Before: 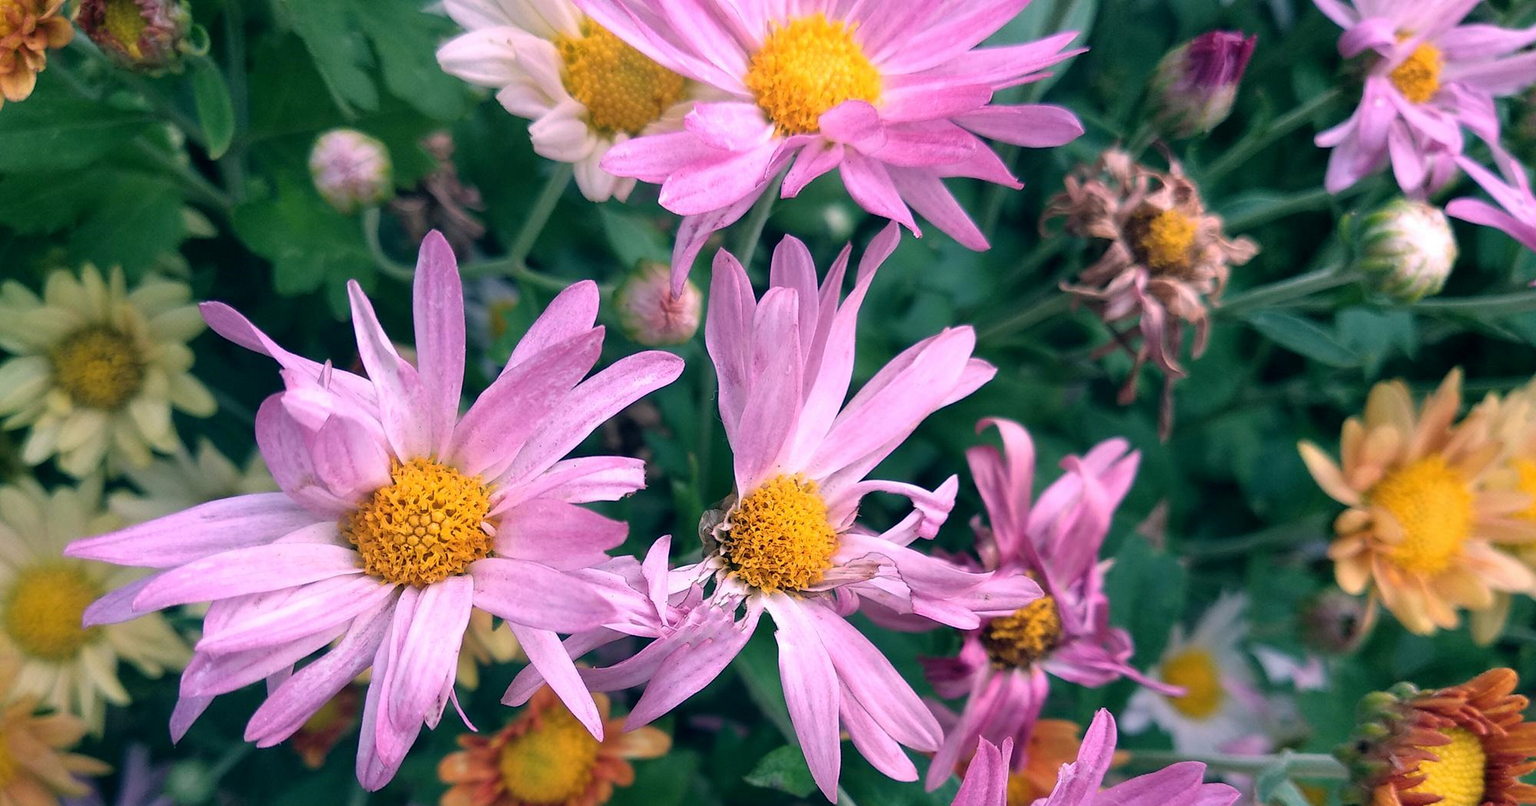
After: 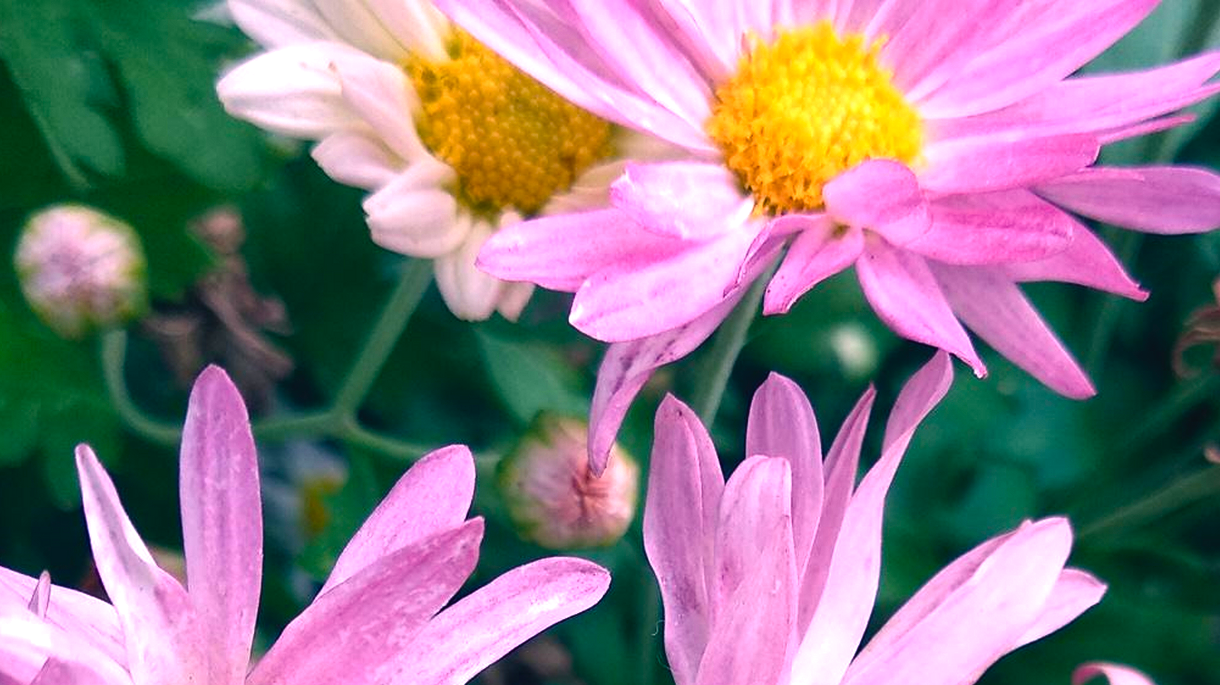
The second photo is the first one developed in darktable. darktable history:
crop: left 19.556%, right 30.401%, bottom 46.458%
color balance rgb: shadows lift › chroma 1%, shadows lift › hue 217.2°, power › hue 310.8°, highlights gain › chroma 1%, highlights gain › hue 54°, global offset › luminance 0.5%, global offset › hue 171.6°, perceptual saturation grading › global saturation 14.09%, perceptual saturation grading › highlights -25%, perceptual saturation grading › shadows 30%, perceptual brilliance grading › highlights 13.42%, perceptual brilliance grading › mid-tones 8.05%, perceptual brilliance grading › shadows -17.45%, global vibrance 25%
